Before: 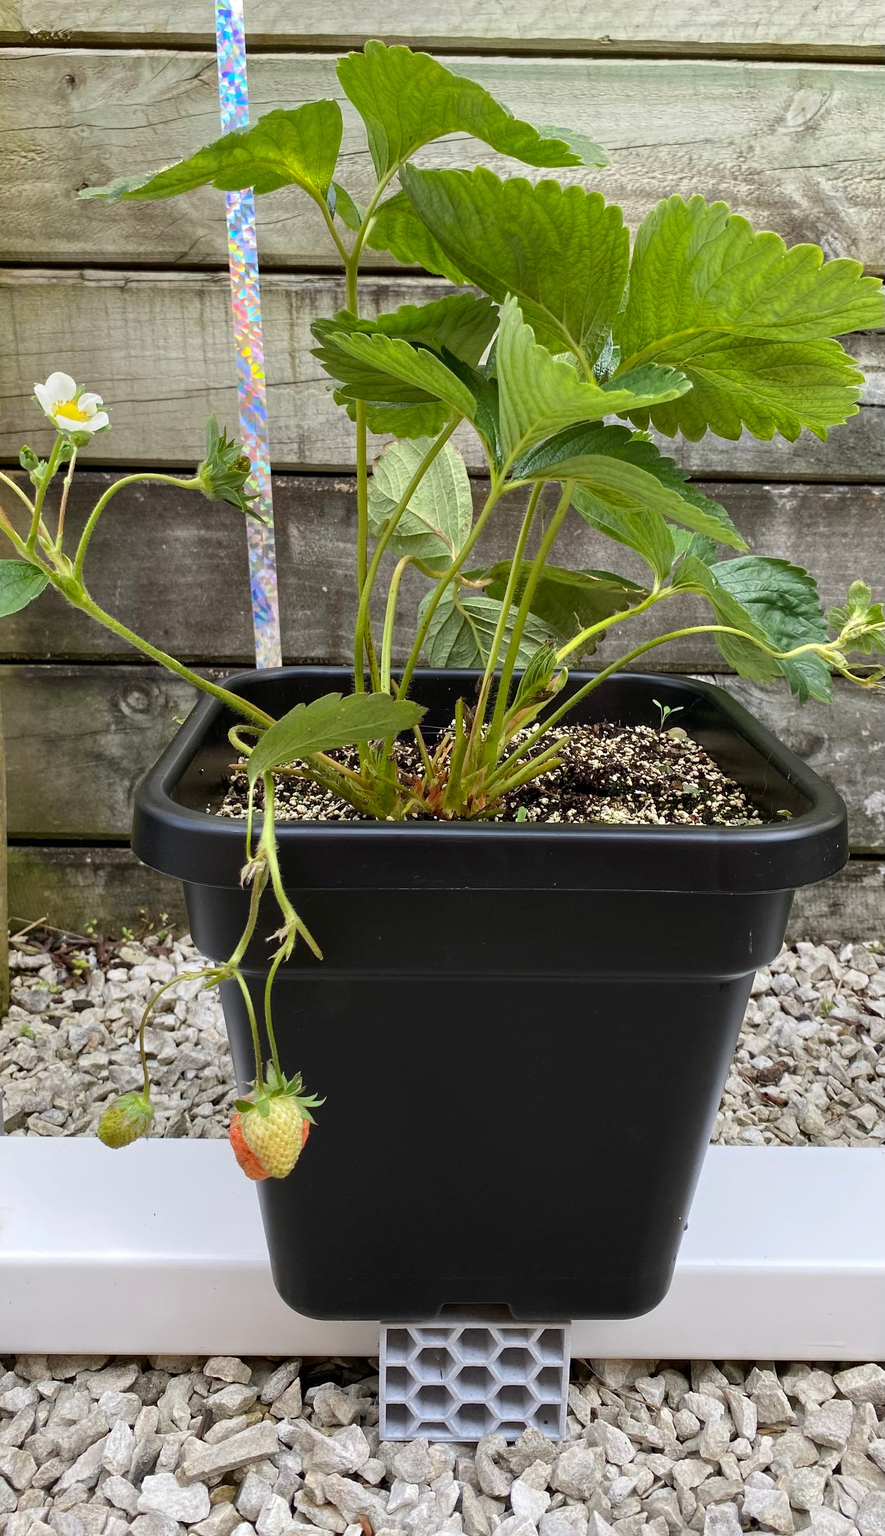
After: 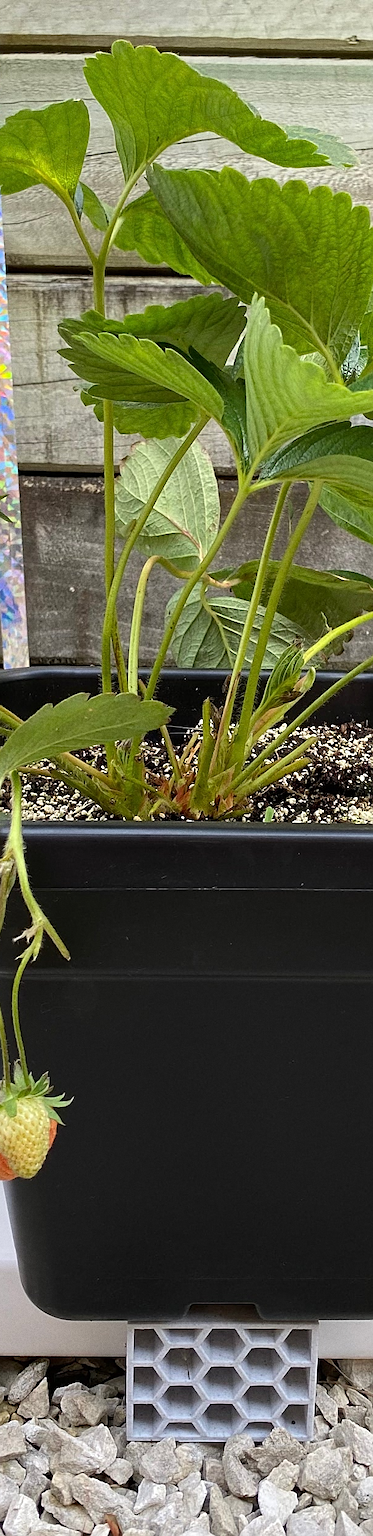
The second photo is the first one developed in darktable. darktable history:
grain: on, module defaults
sharpen: on, module defaults
crop: left 28.583%, right 29.231%
